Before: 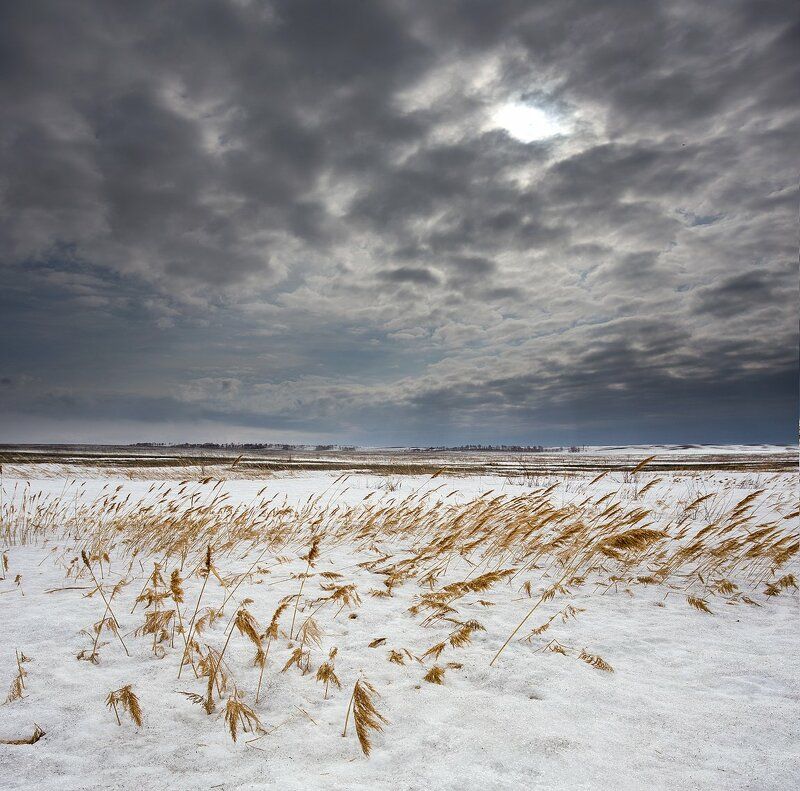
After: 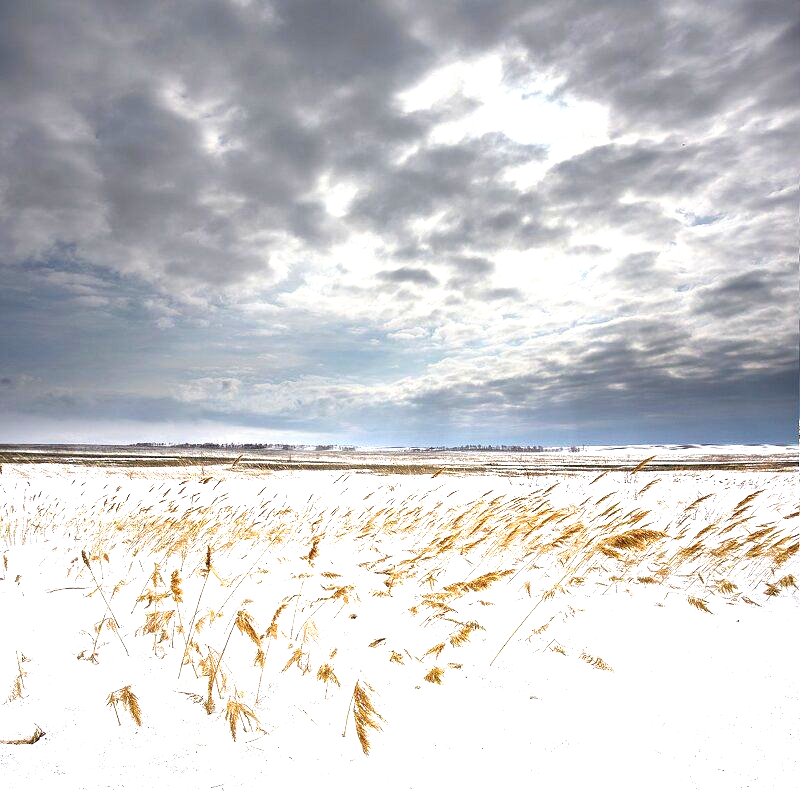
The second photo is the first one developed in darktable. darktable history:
exposure: black level correction 0, exposure 1.459 EV, compensate highlight preservation false
